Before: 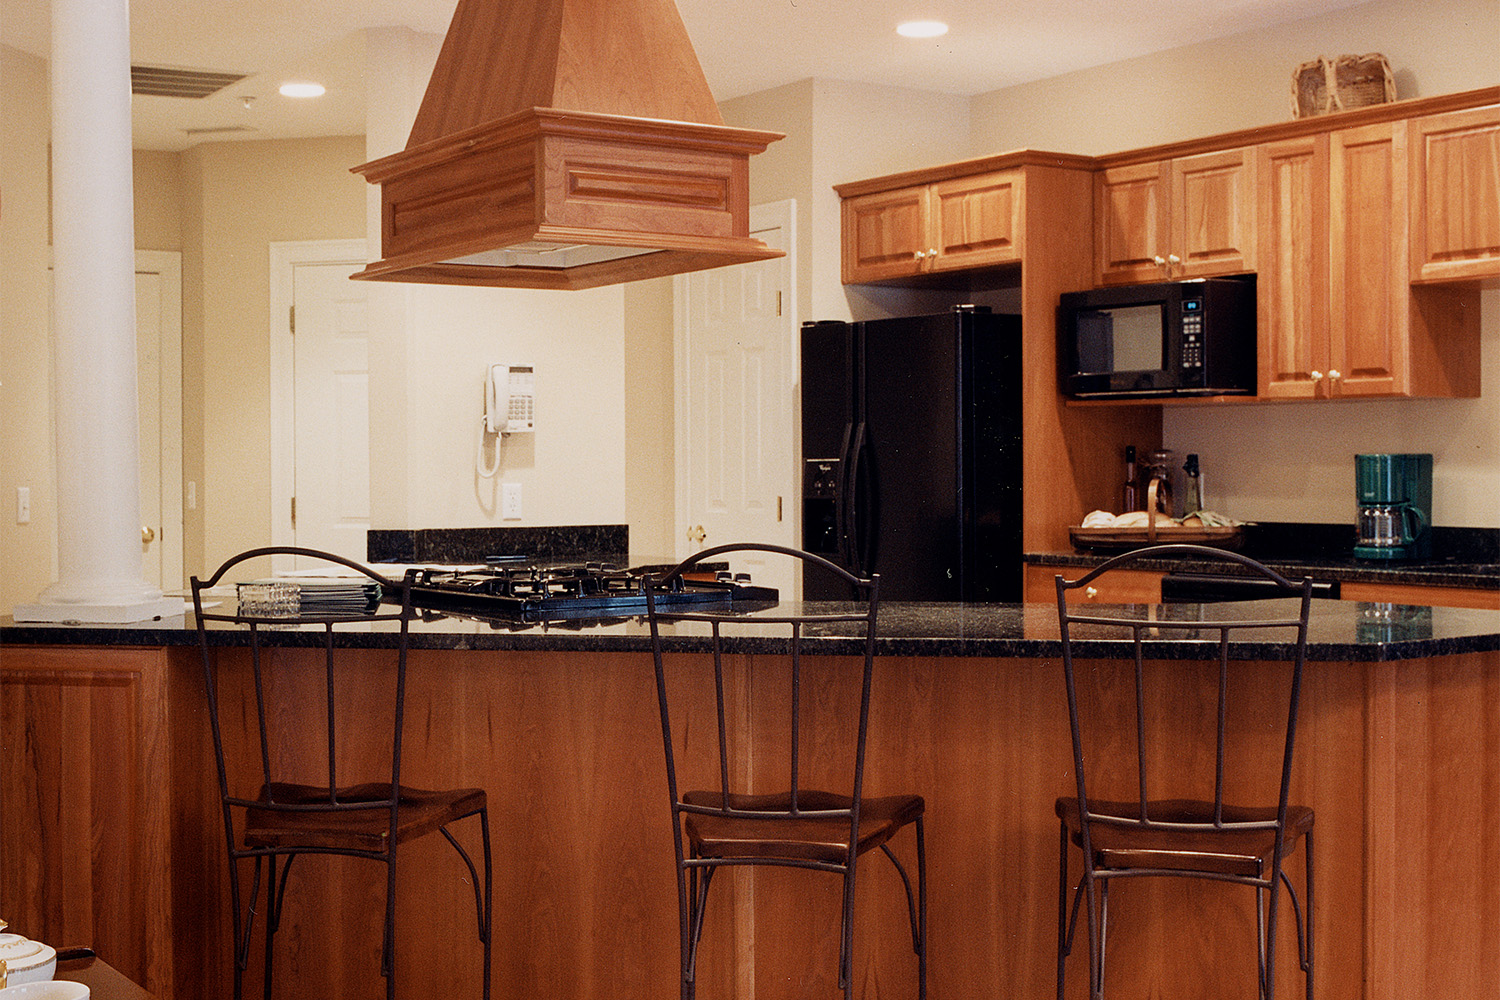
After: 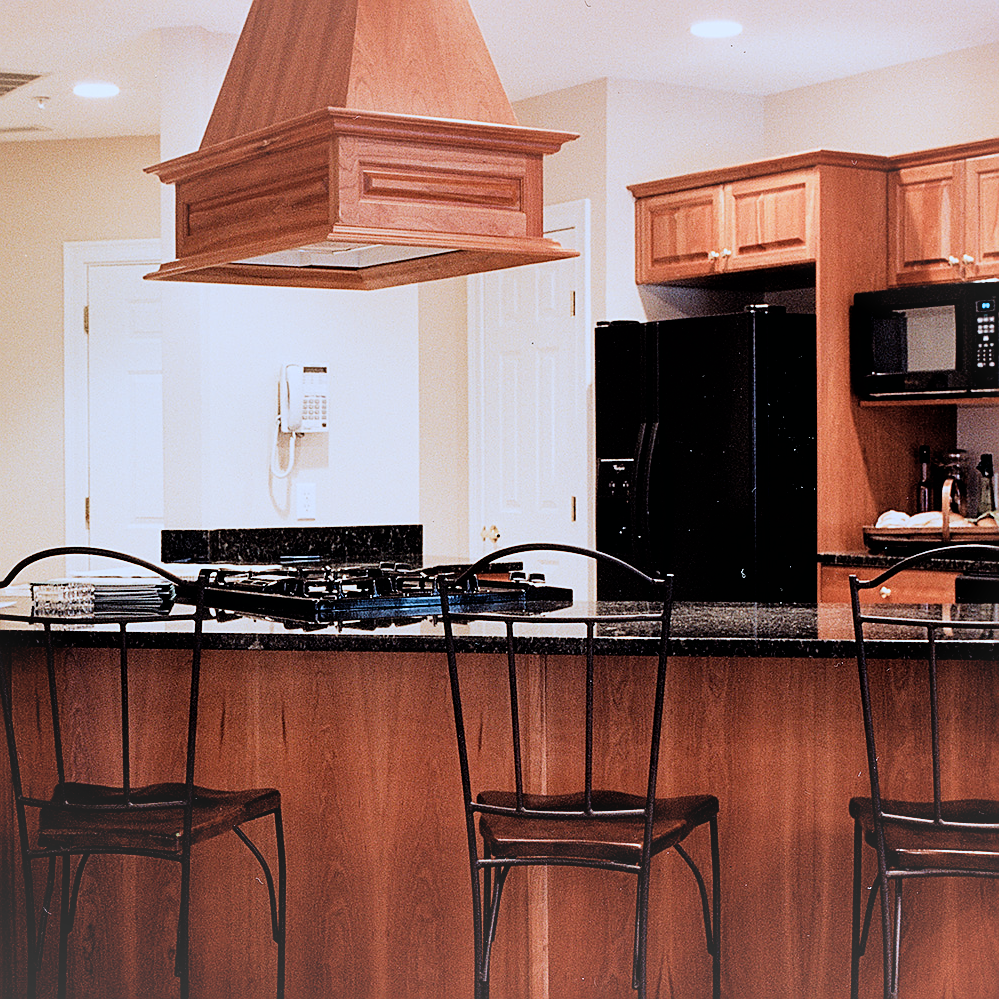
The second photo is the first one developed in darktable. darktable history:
color correction: highlights a* -1.97, highlights b* -18.1
crop and rotate: left 13.735%, right 19.6%
vignetting: fall-off start 98.23%, fall-off radius 100.02%, brightness 0.038, saturation -0.002, width/height ratio 1.424
filmic rgb: black relative exposure -5.12 EV, white relative exposure 3.97 EV, hardness 2.89, contrast 1.296, highlights saturation mix -31.35%
shadows and highlights: shadows 20.83, highlights -35.81, soften with gaussian
sharpen: radius 1.947
exposure: exposure 0.6 EV, compensate exposure bias true, compensate highlight preservation false
